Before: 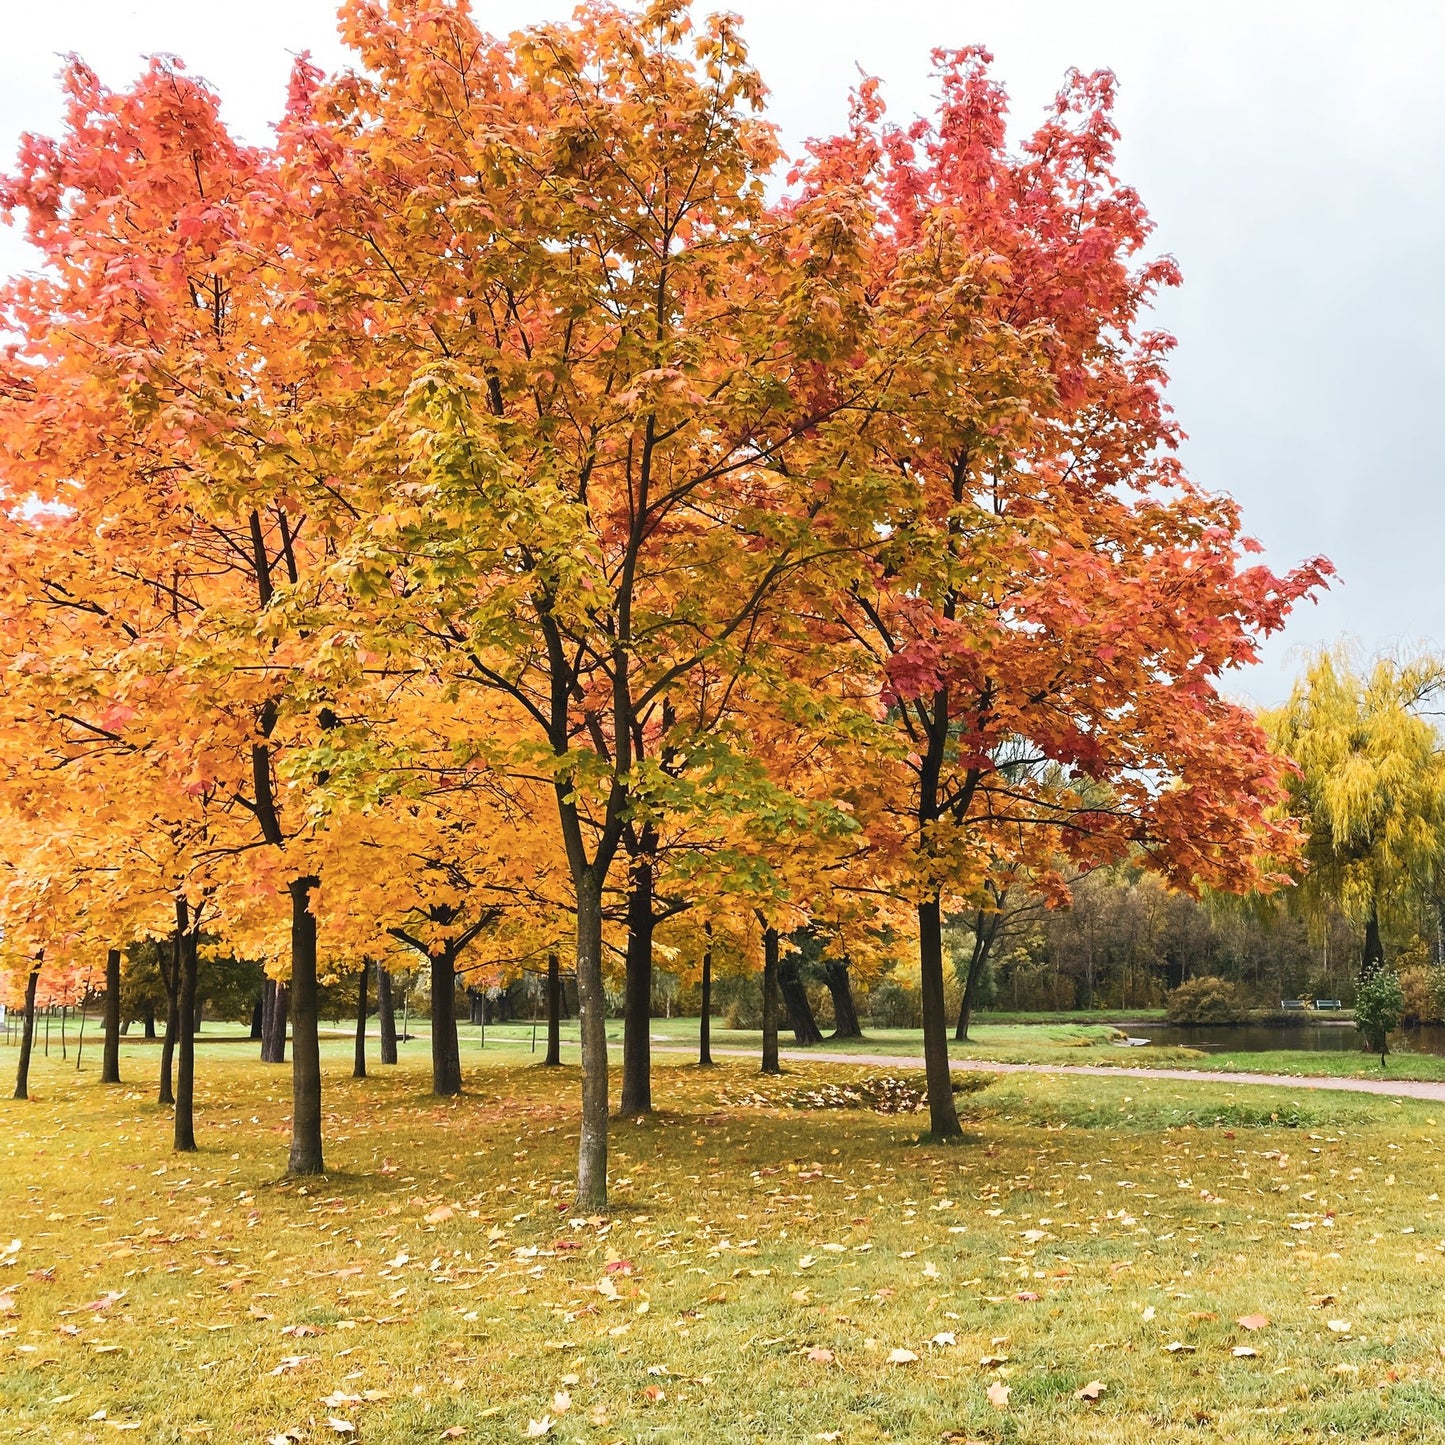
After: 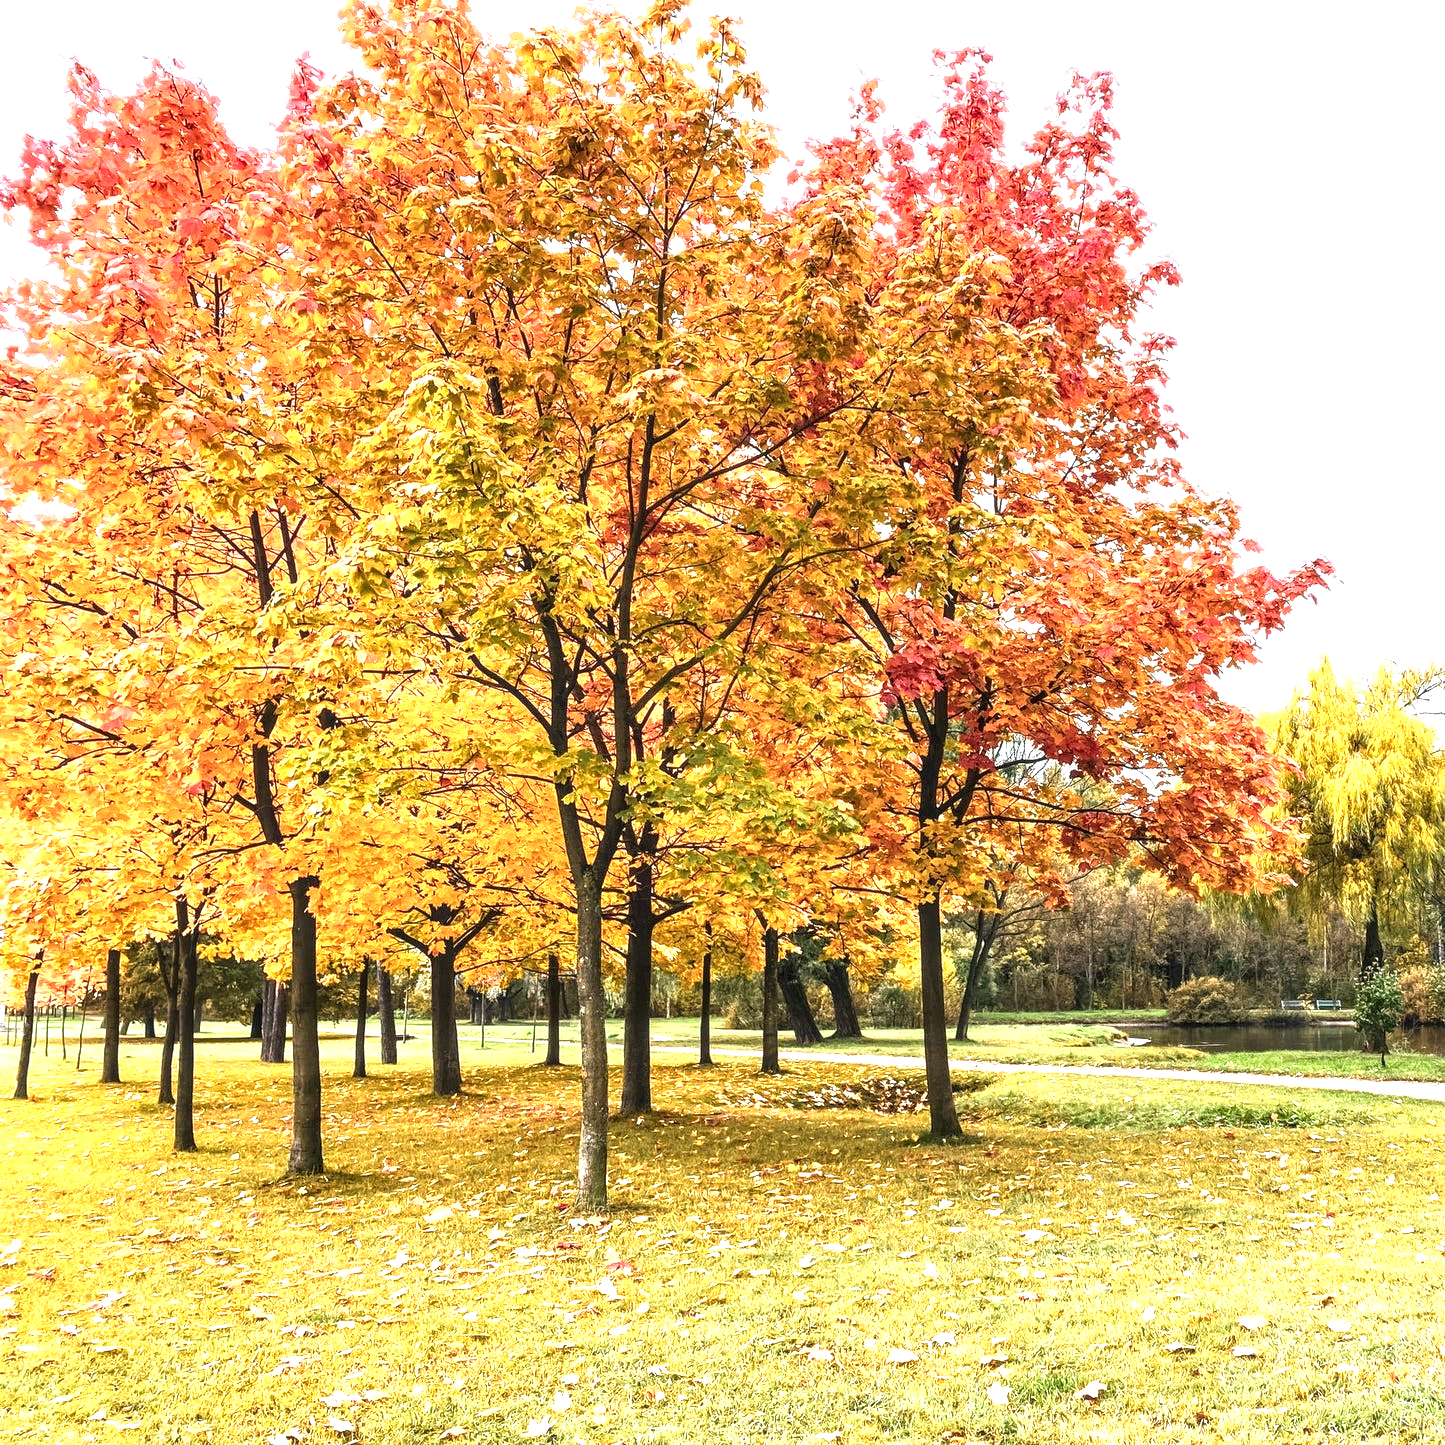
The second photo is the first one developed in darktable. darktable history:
local contrast: detail 150%
exposure: black level correction 0, exposure 1 EV, compensate exposure bias true, compensate highlight preservation false
